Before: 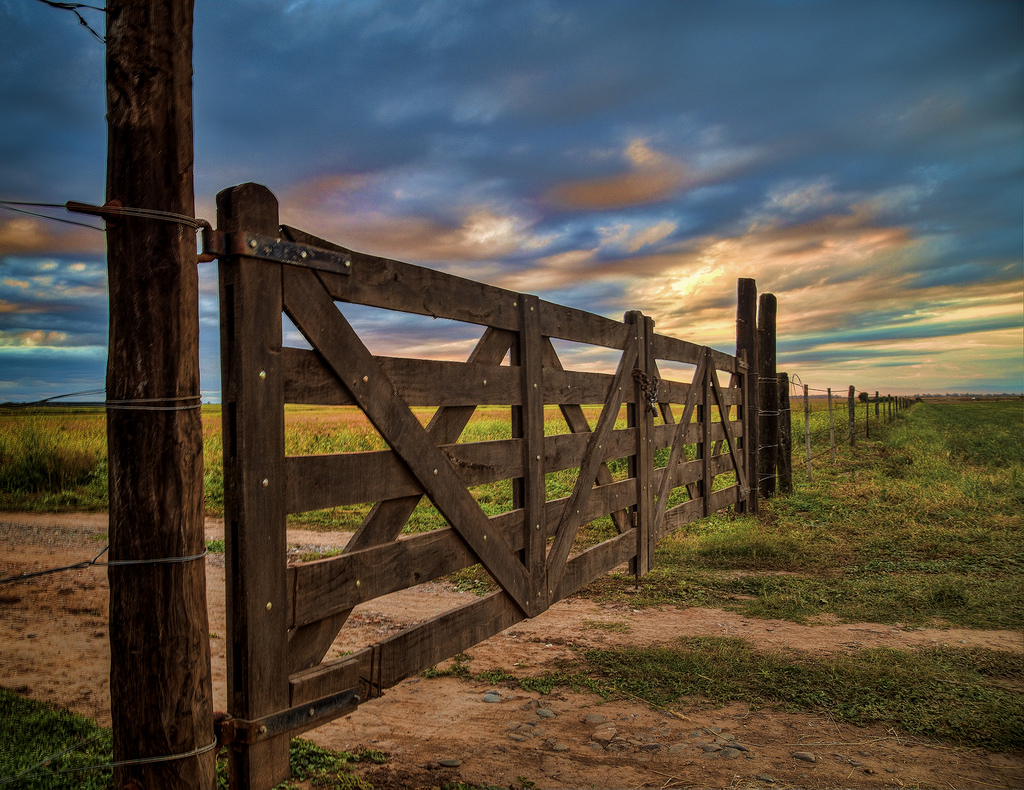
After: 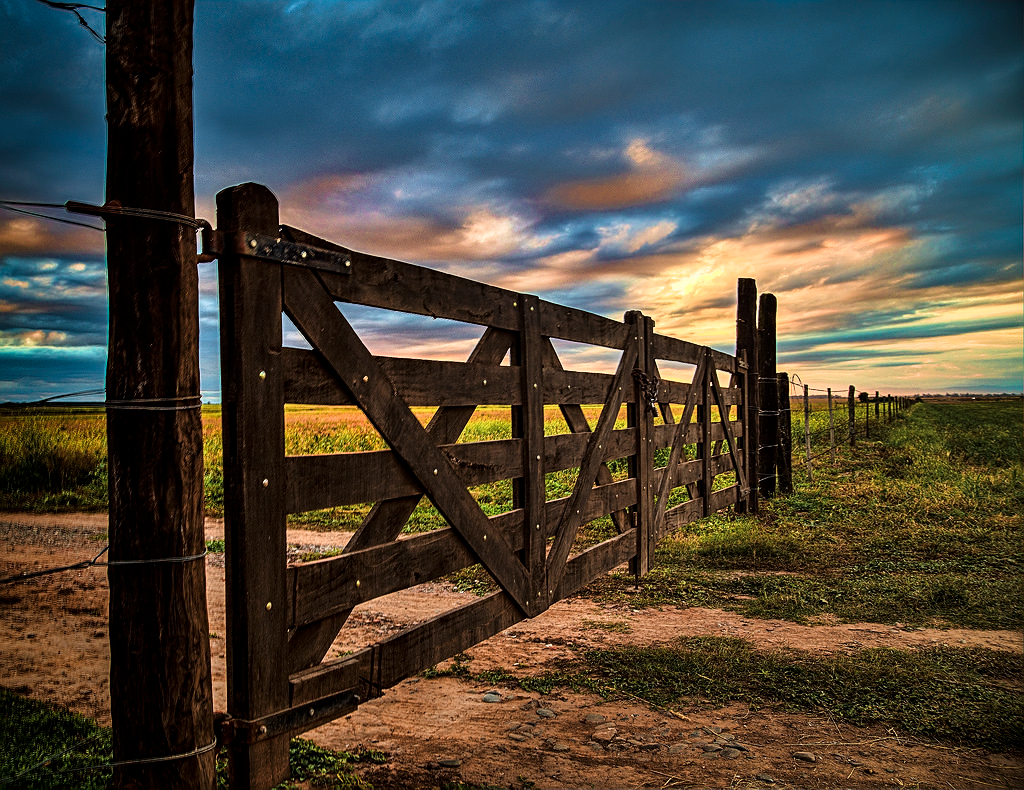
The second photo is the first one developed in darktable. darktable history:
sharpen: on, module defaults
tone curve: curves: ch0 [(0, 0) (0.137, 0.063) (0.255, 0.176) (0.502, 0.502) (0.749, 0.839) (1, 1)], color space Lab, linked channels, preserve colors none
